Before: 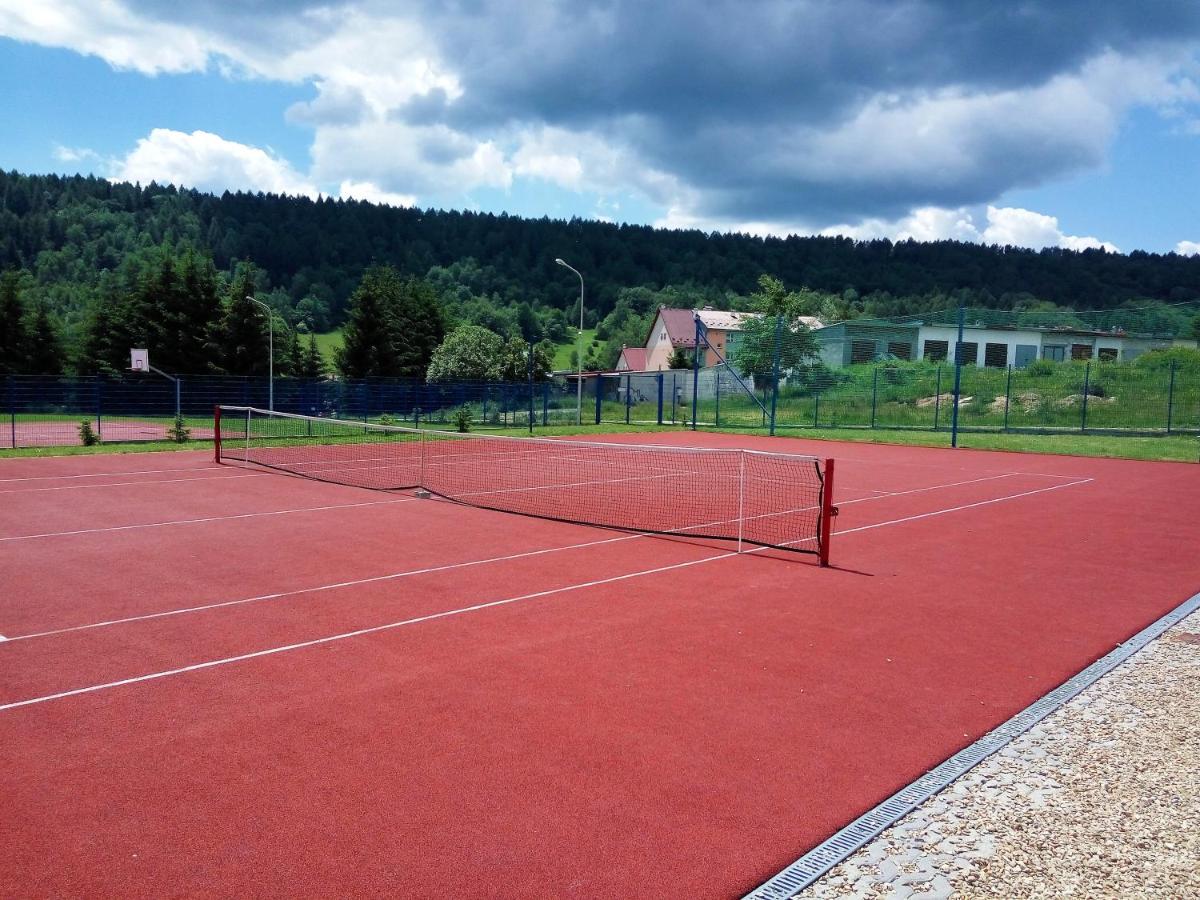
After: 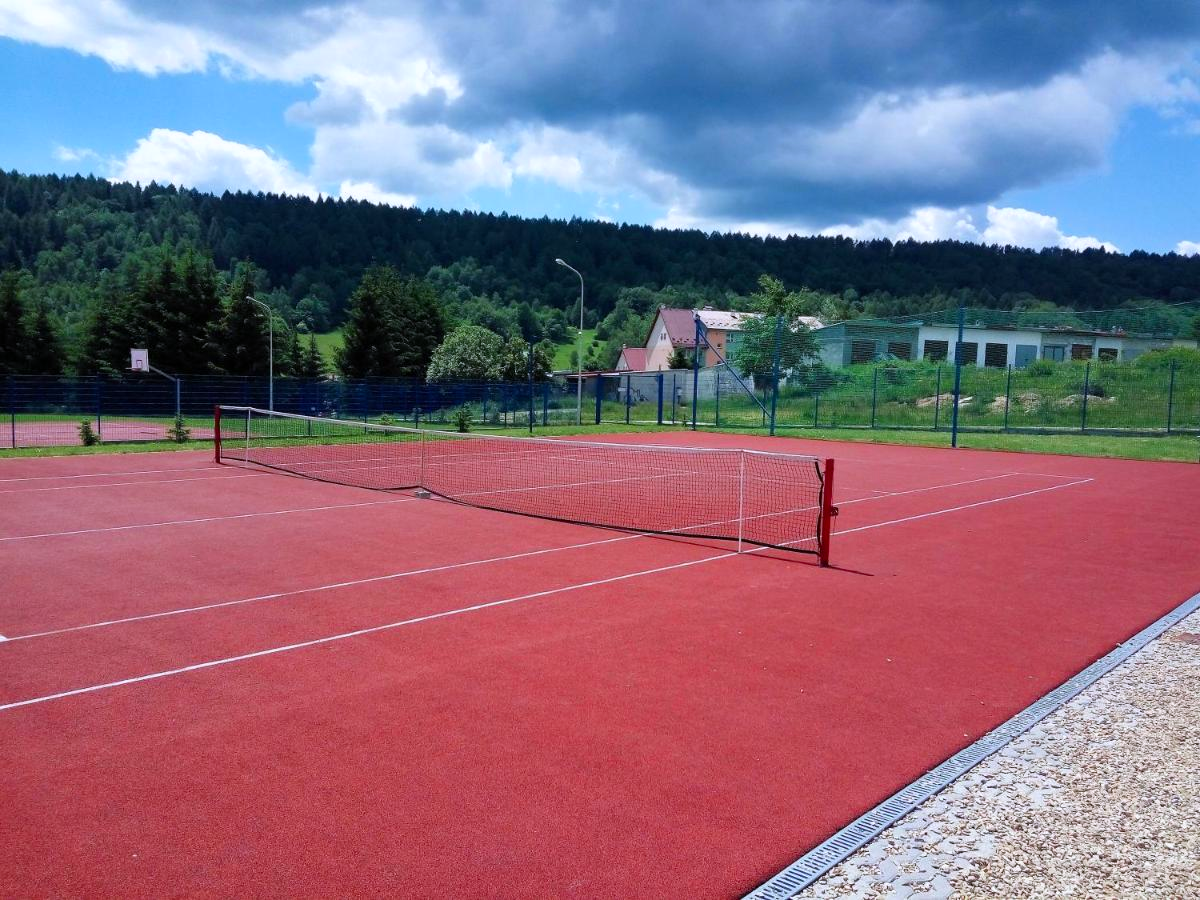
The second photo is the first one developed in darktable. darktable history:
rotate and perspective: crop left 0, crop top 0
color calibration: illuminant as shot in camera, x 0.358, y 0.373, temperature 4628.91 K
vibrance: vibrance 60%
